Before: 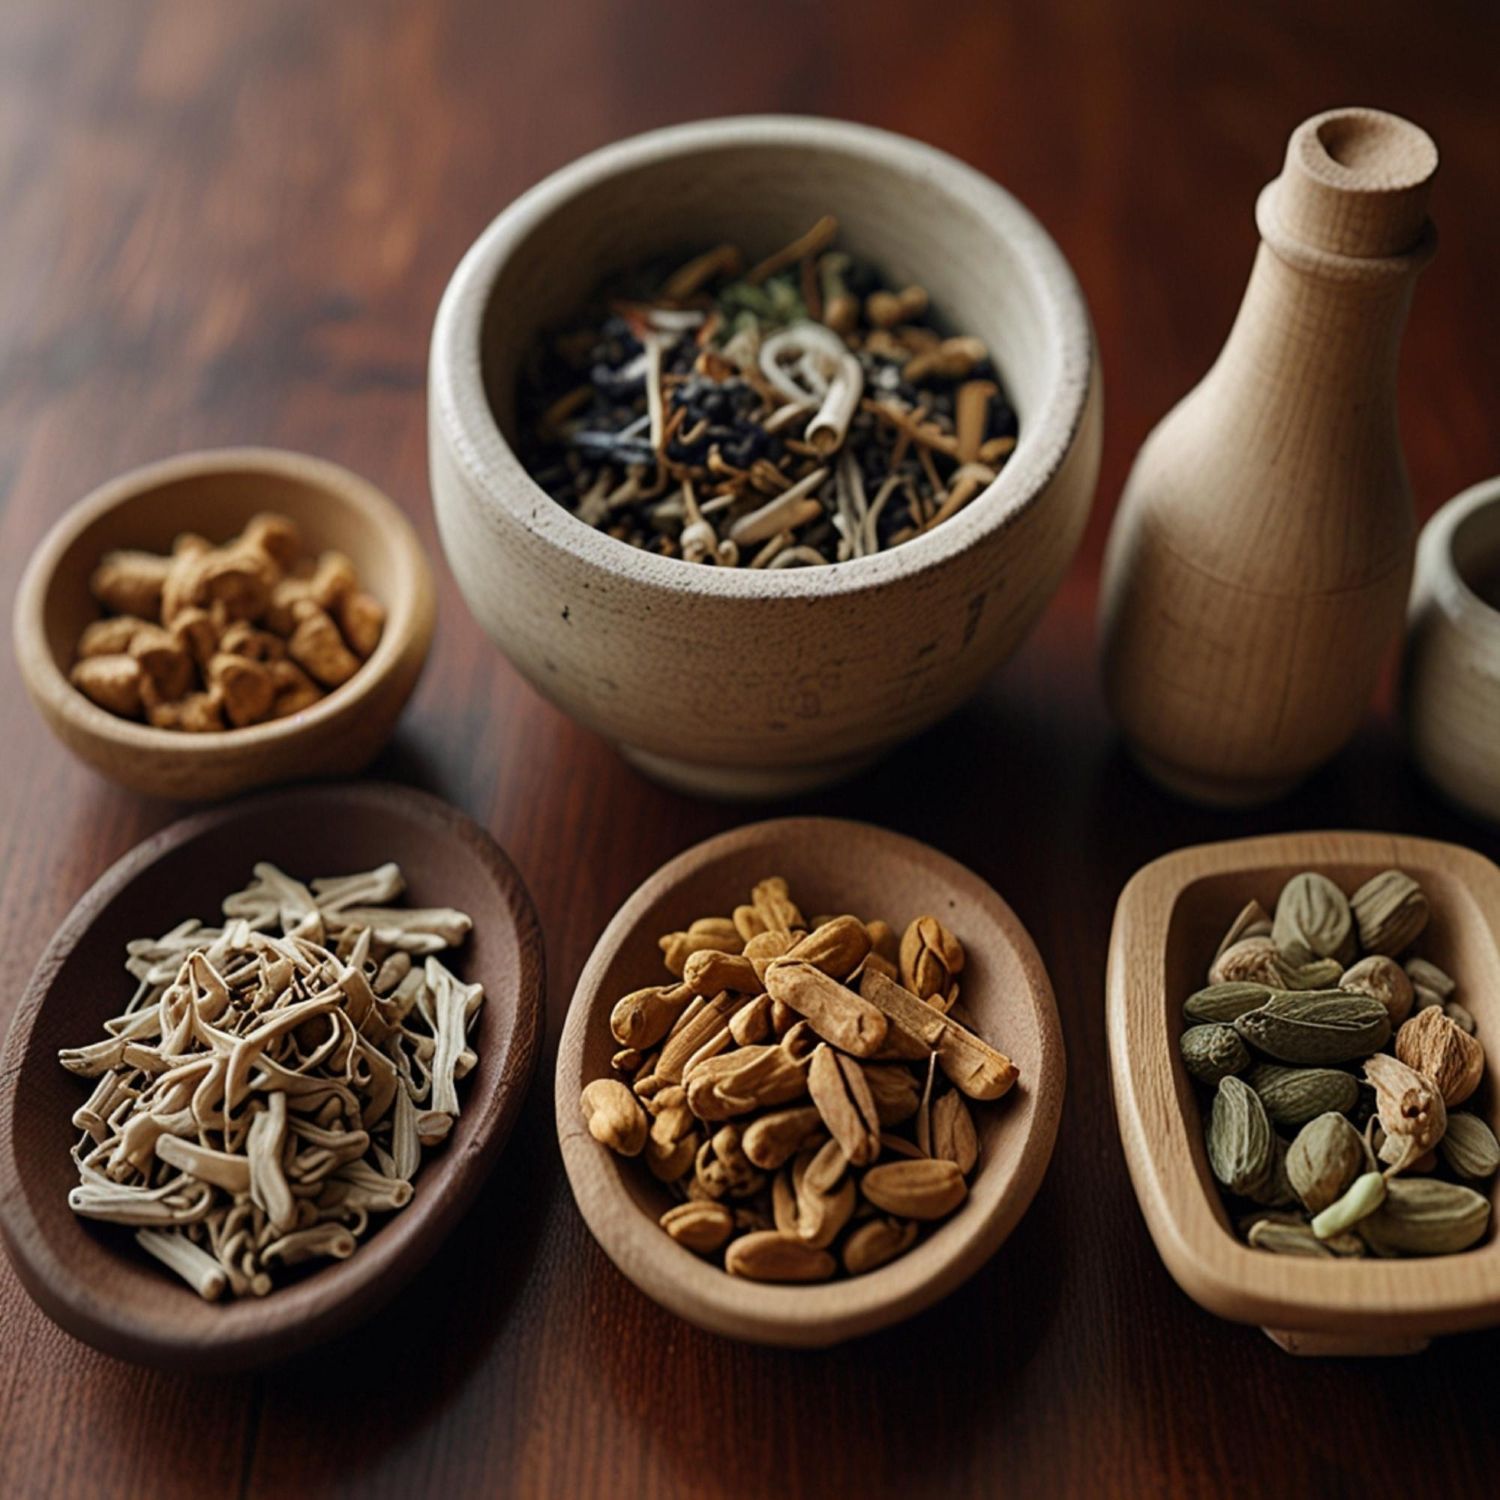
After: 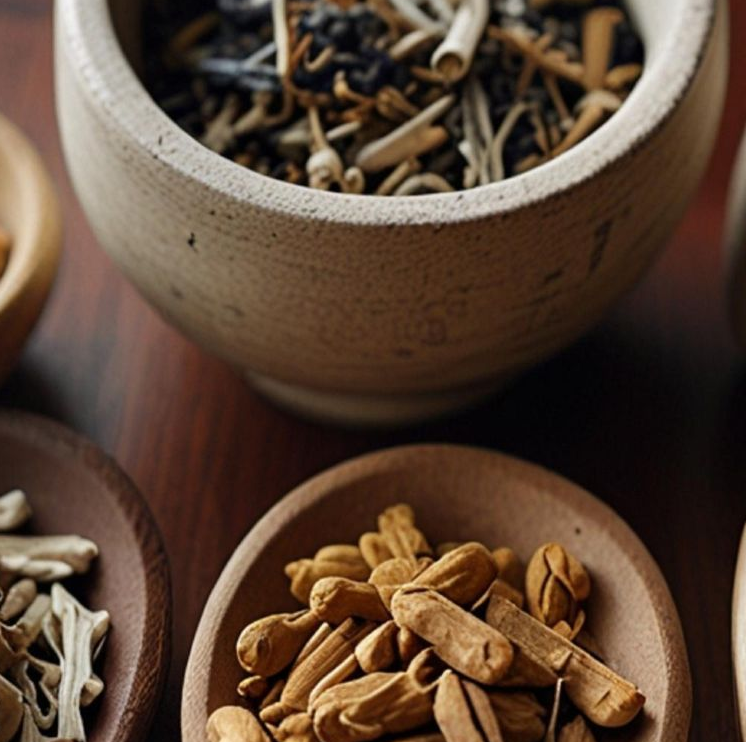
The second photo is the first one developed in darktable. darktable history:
crop: left 24.971%, top 24.911%, right 25.261%, bottom 25.565%
